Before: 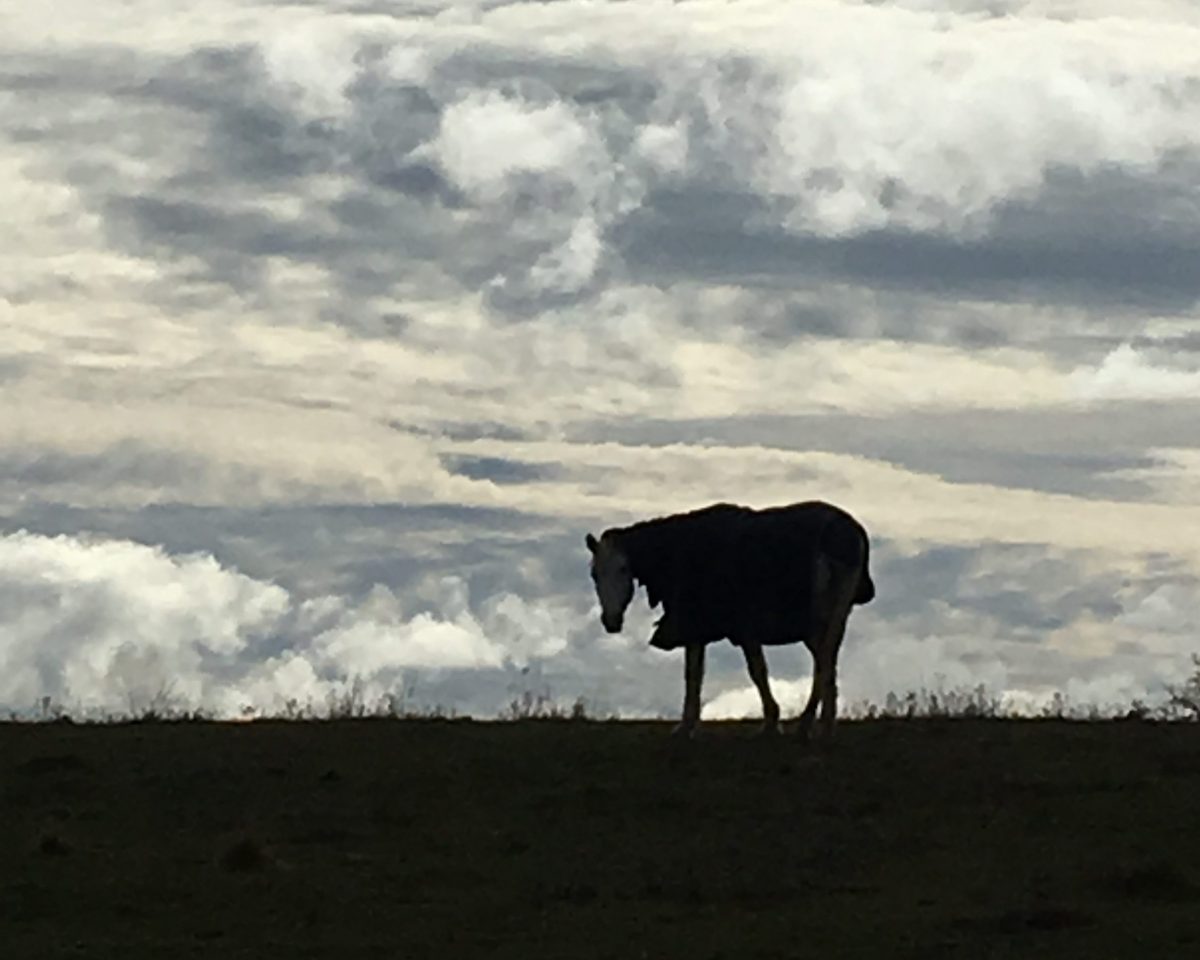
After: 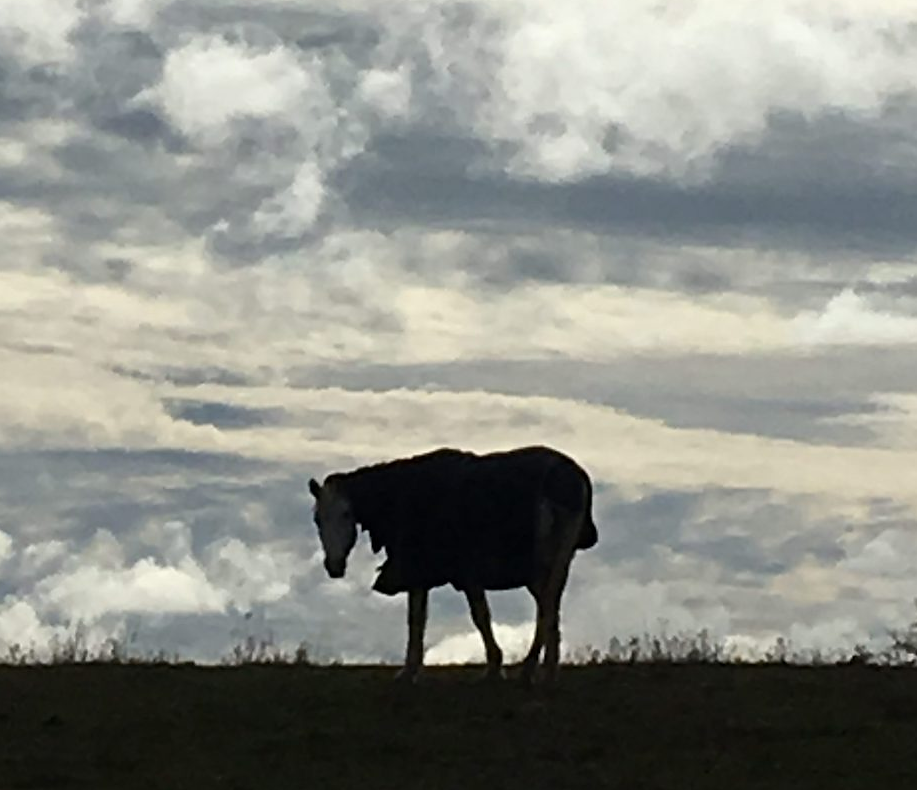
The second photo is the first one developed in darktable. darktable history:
crop: left 23.095%, top 5.827%, bottom 11.854%
sharpen: radius 1, threshold 1
